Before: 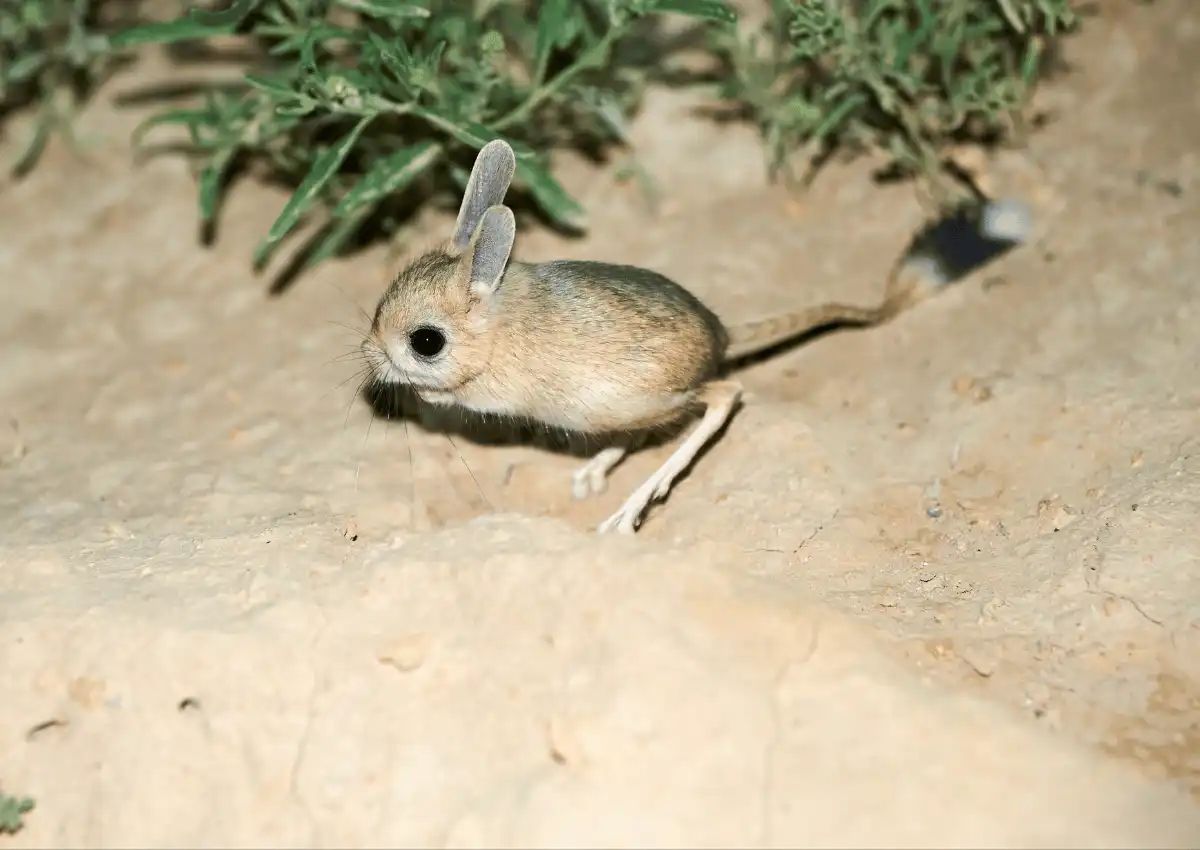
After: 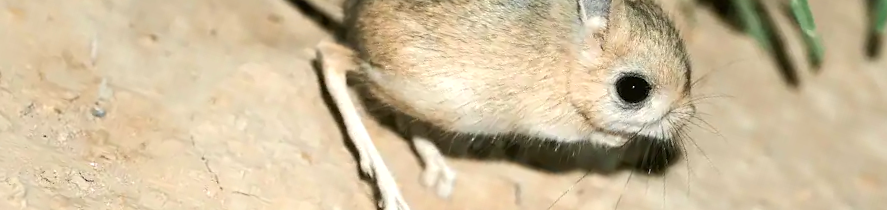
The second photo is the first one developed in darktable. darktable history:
crop and rotate: angle 16.12°, top 30.835%, bottom 35.653%
exposure: exposure 0.258 EV, compensate highlight preservation false
